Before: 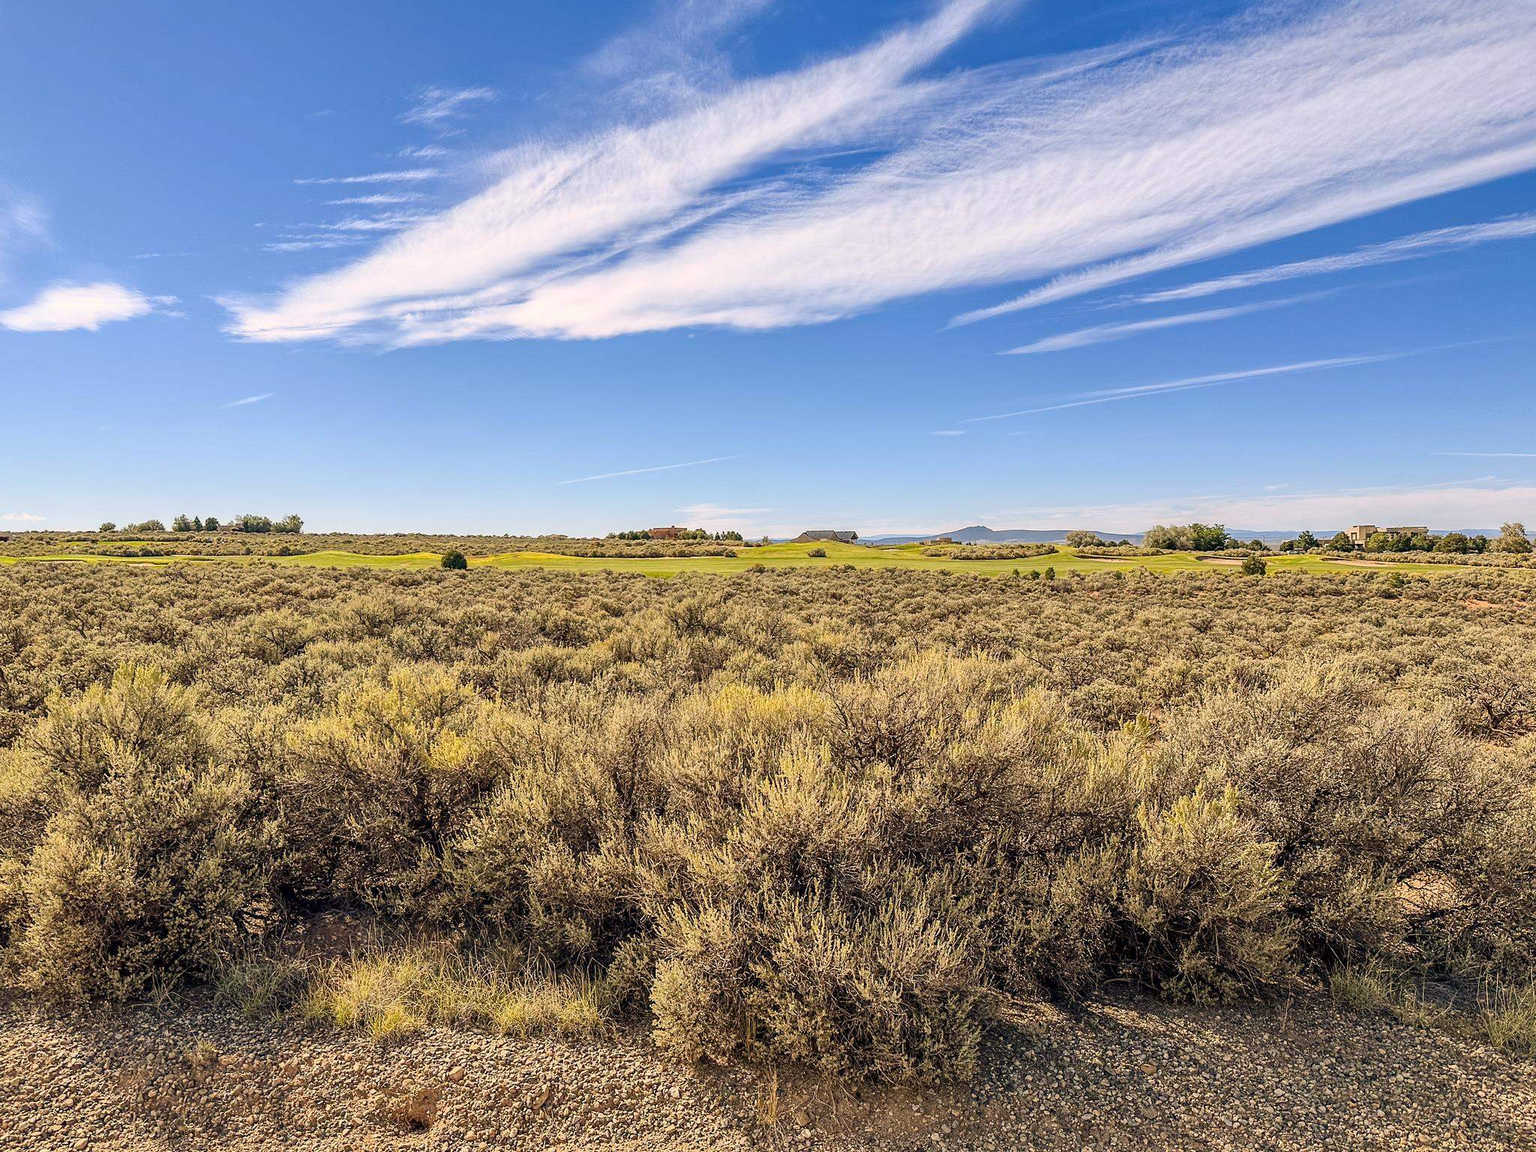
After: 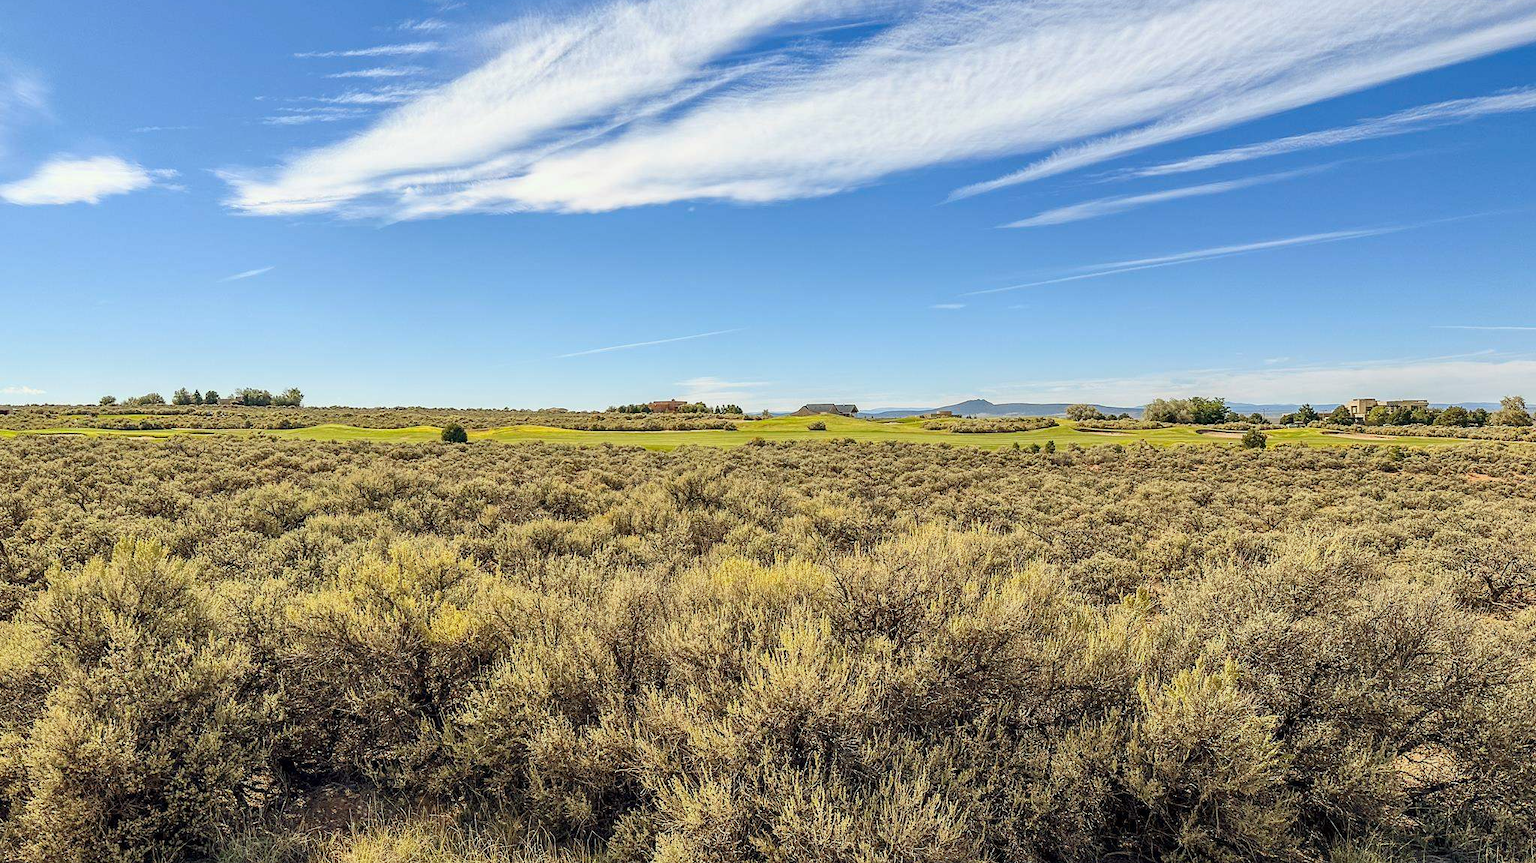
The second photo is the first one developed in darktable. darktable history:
color correction: highlights a* -6.42, highlights b* 0.379
crop: top 11.053%, bottom 13.965%
